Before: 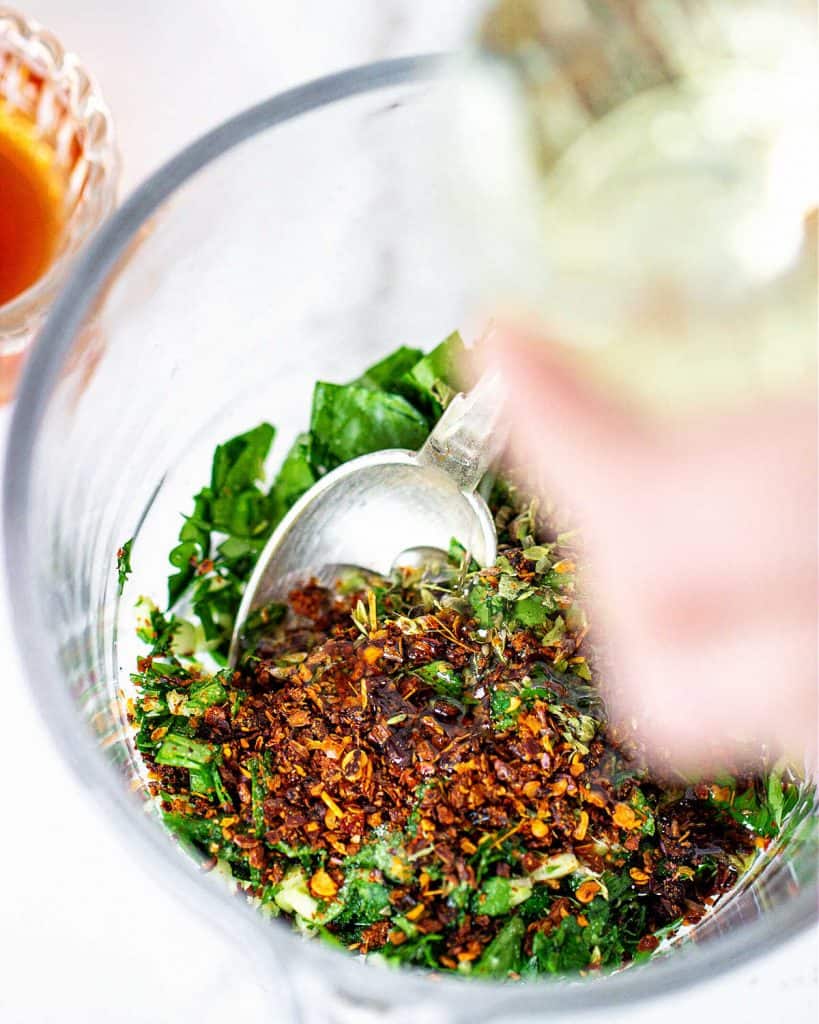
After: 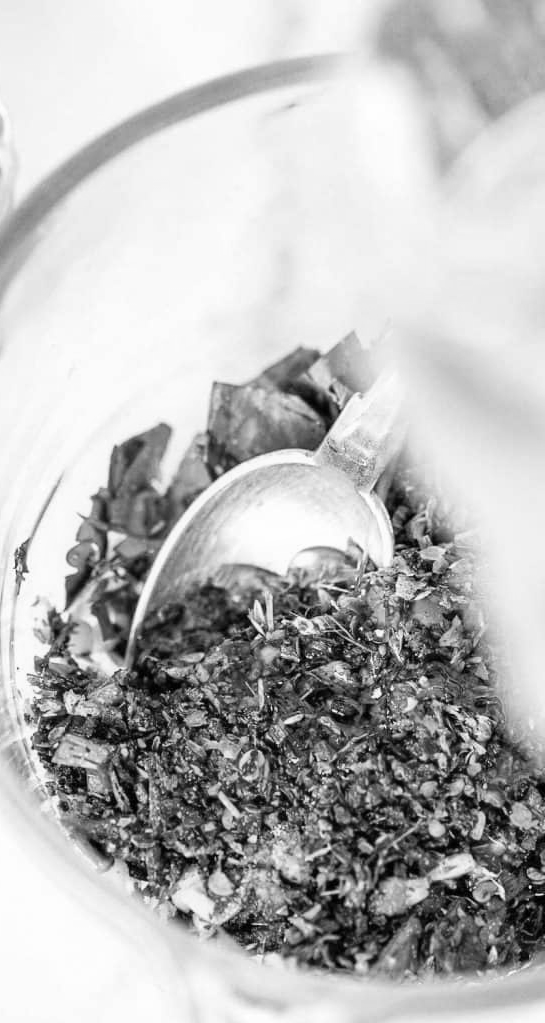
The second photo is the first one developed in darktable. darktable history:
crop and rotate: left 12.648%, right 20.685%
color balance: output saturation 120%
contrast brightness saturation: contrast 0.07, brightness 0.08, saturation 0.18
monochrome: on, module defaults
